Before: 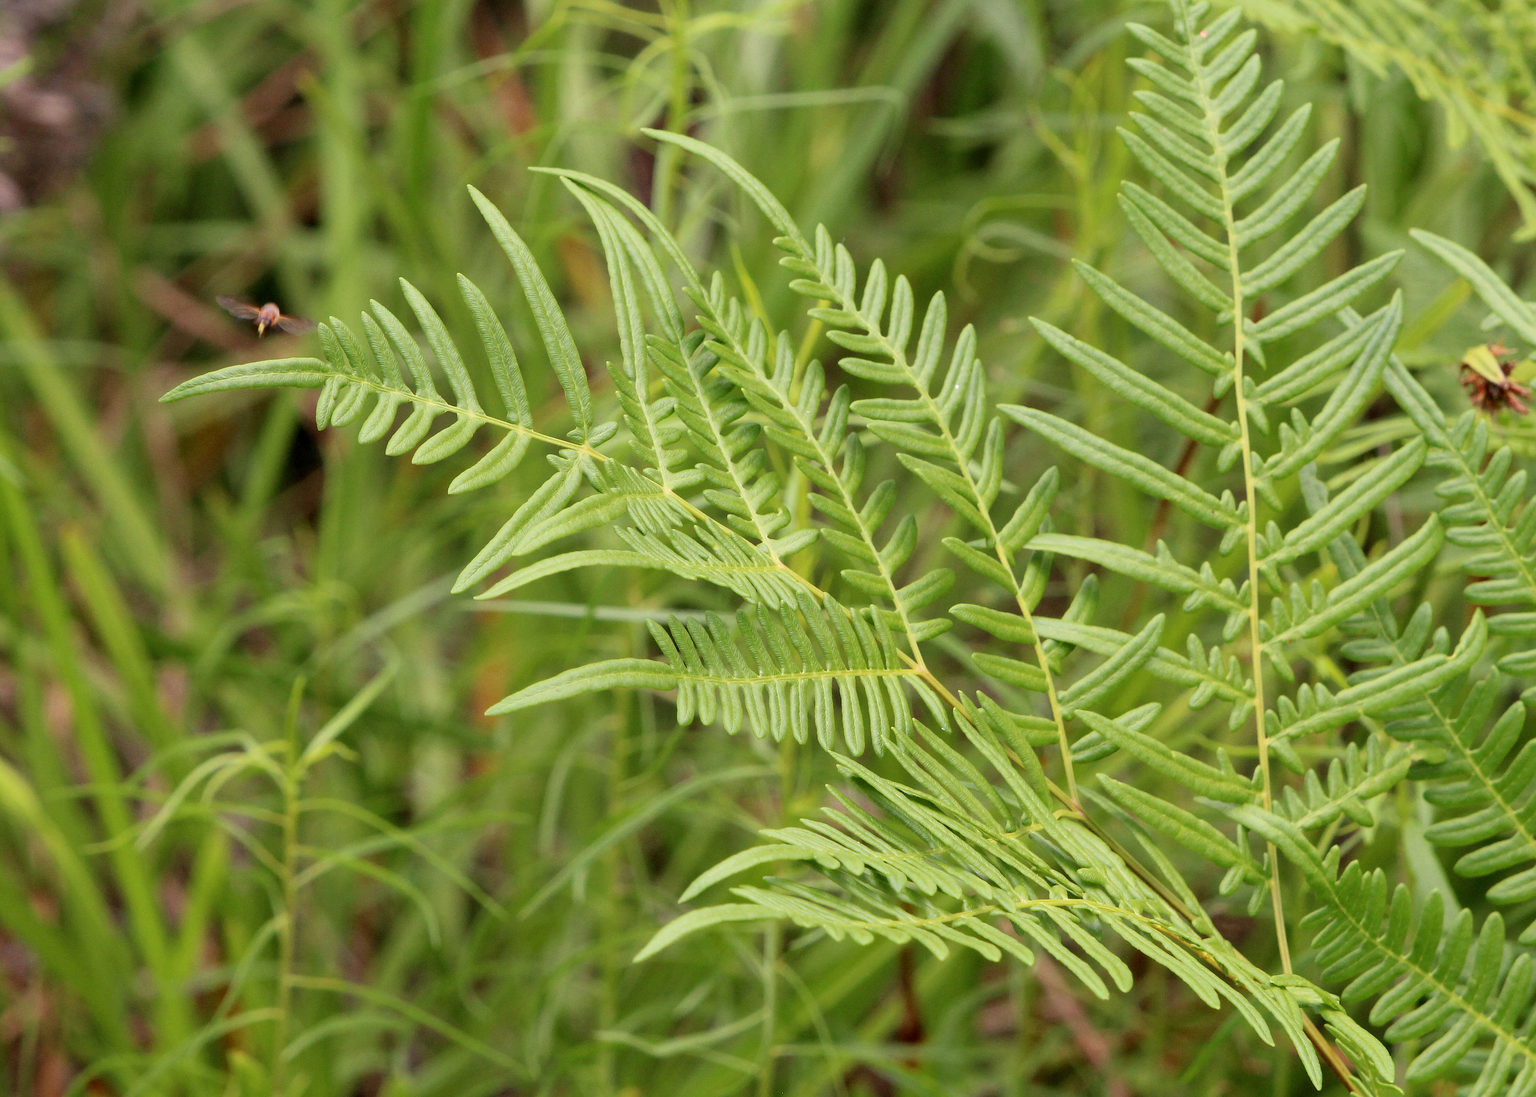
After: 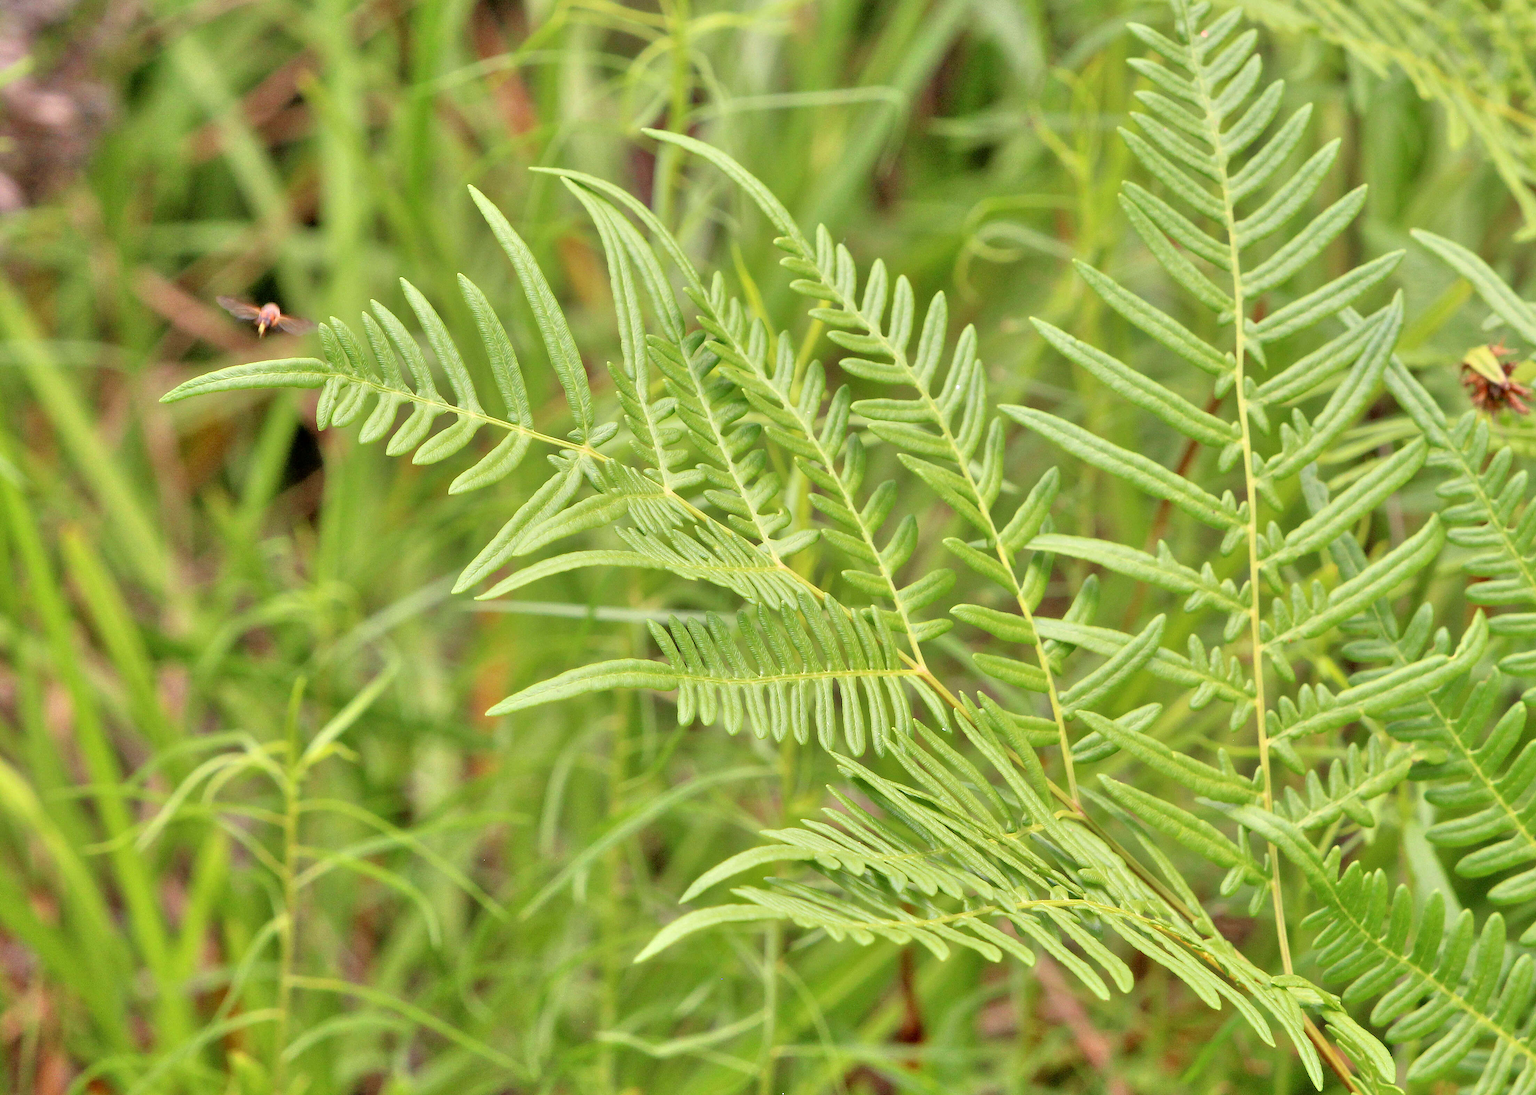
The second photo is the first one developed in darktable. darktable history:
crop: top 0.05%, bottom 0.098%
tone equalizer: -7 EV 0.15 EV, -6 EV 0.6 EV, -5 EV 1.15 EV, -4 EV 1.33 EV, -3 EV 1.15 EV, -2 EV 0.6 EV, -1 EV 0.15 EV, mask exposure compensation -0.5 EV
sharpen: radius 1, threshold 1
